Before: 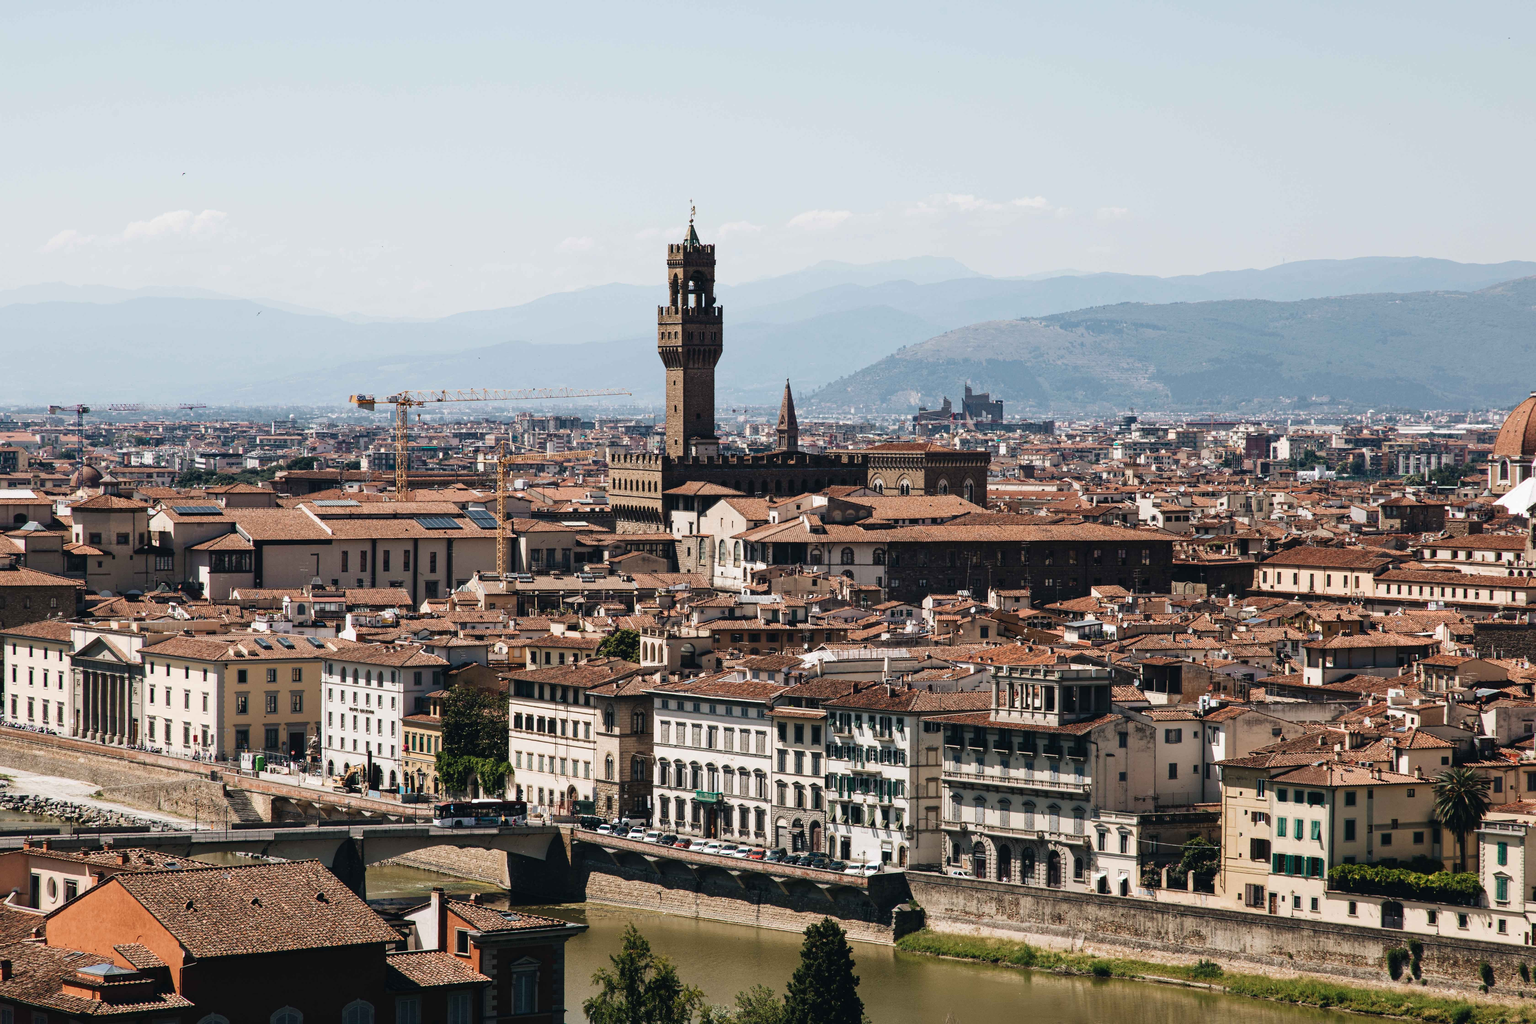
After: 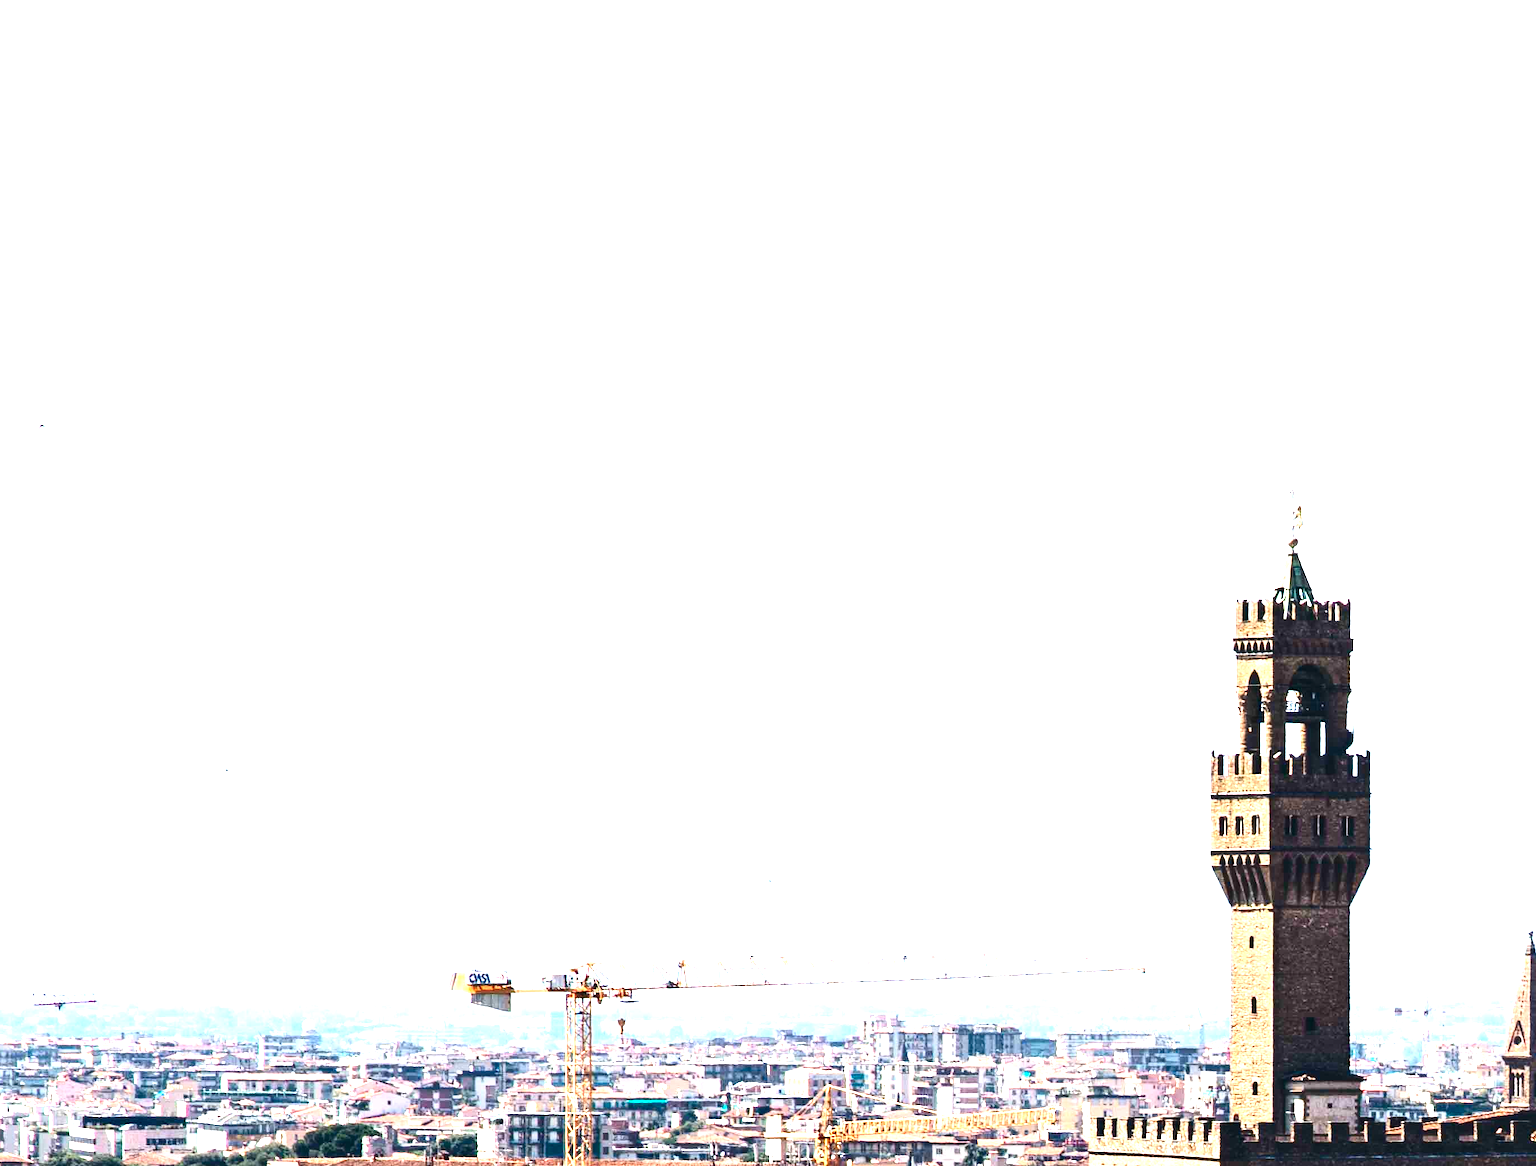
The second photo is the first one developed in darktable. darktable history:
contrast brightness saturation: contrast 0.212, brightness -0.102, saturation 0.212
crop and rotate: left 10.886%, top 0.101%, right 48.559%, bottom 53.703%
exposure: black level correction 0, exposure 2.086 EV, compensate exposure bias true, compensate highlight preservation false
